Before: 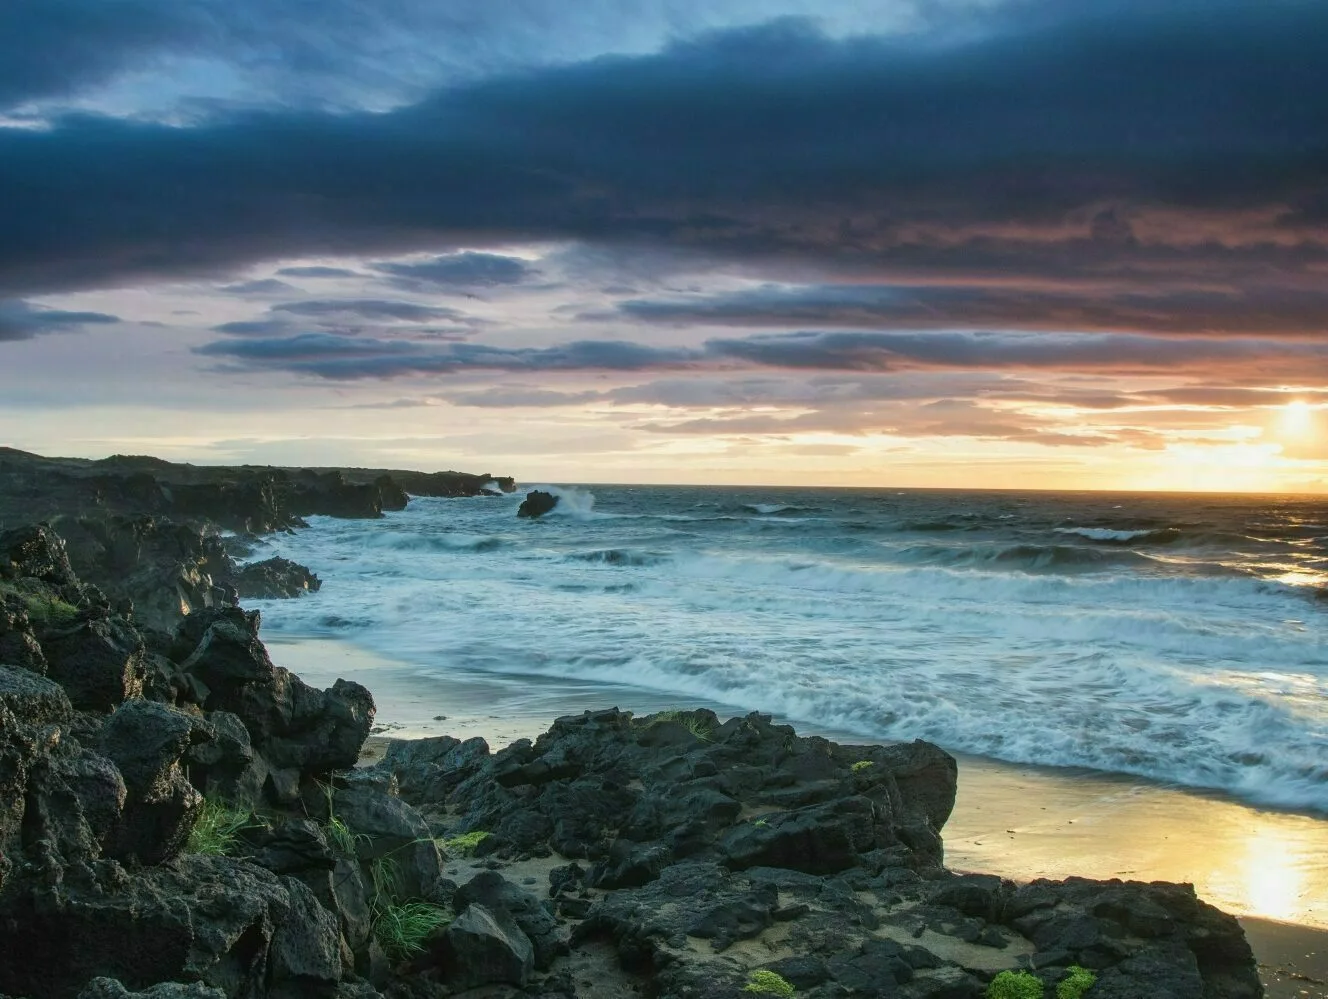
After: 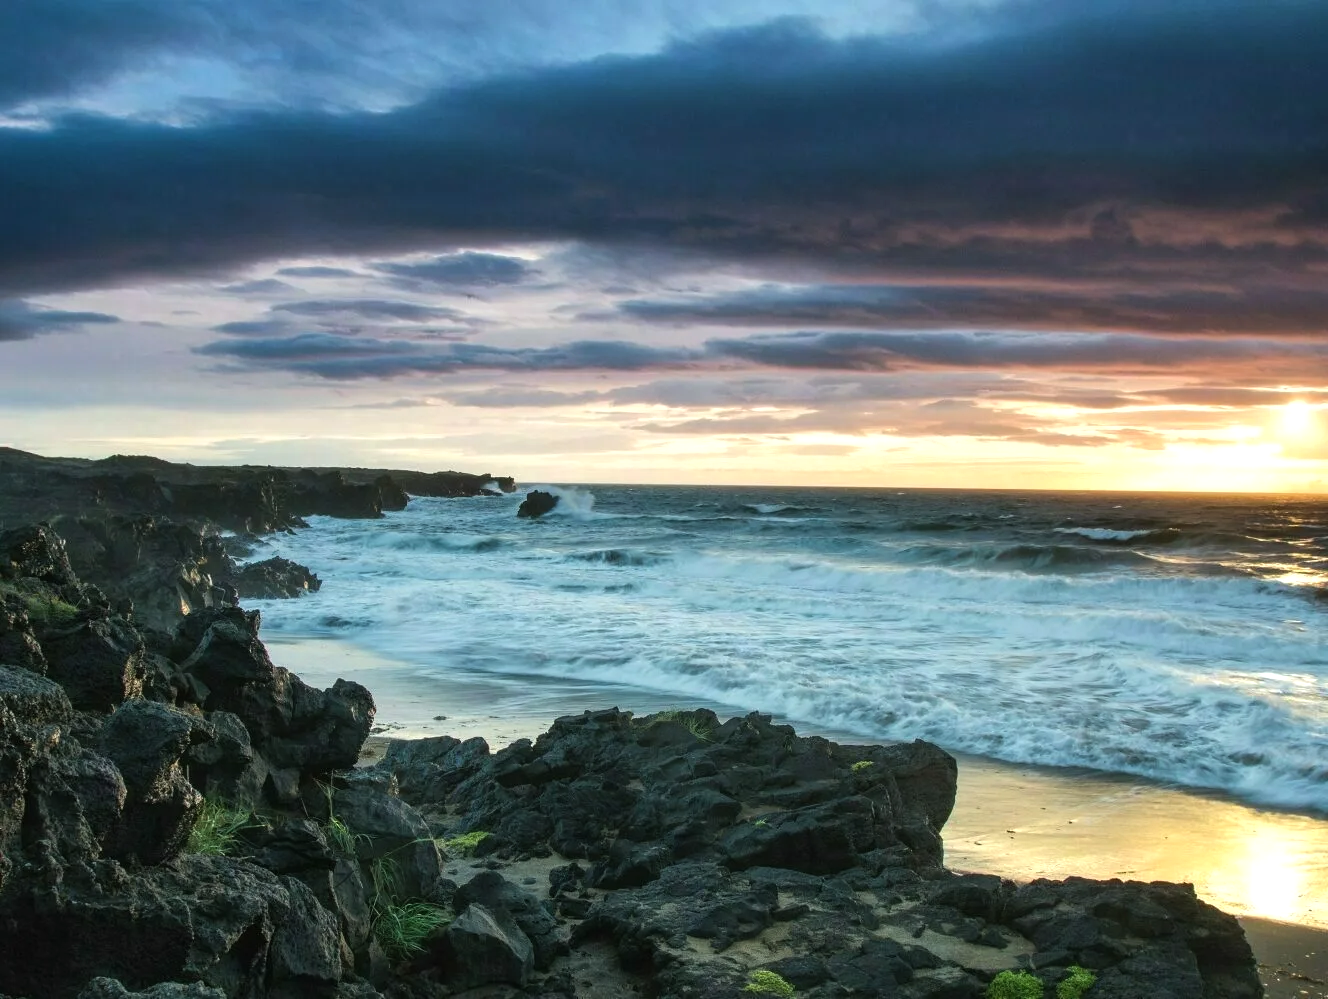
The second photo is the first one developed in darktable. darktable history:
exposure: compensate highlight preservation false
tone equalizer: -8 EV -0.417 EV, -7 EV -0.389 EV, -6 EV -0.333 EV, -5 EV -0.222 EV, -3 EV 0.222 EV, -2 EV 0.333 EV, -1 EV 0.389 EV, +0 EV 0.417 EV, edges refinement/feathering 500, mask exposure compensation -1.57 EV, preserve details no
shadows and highlights: shadows 25, highlights -25
